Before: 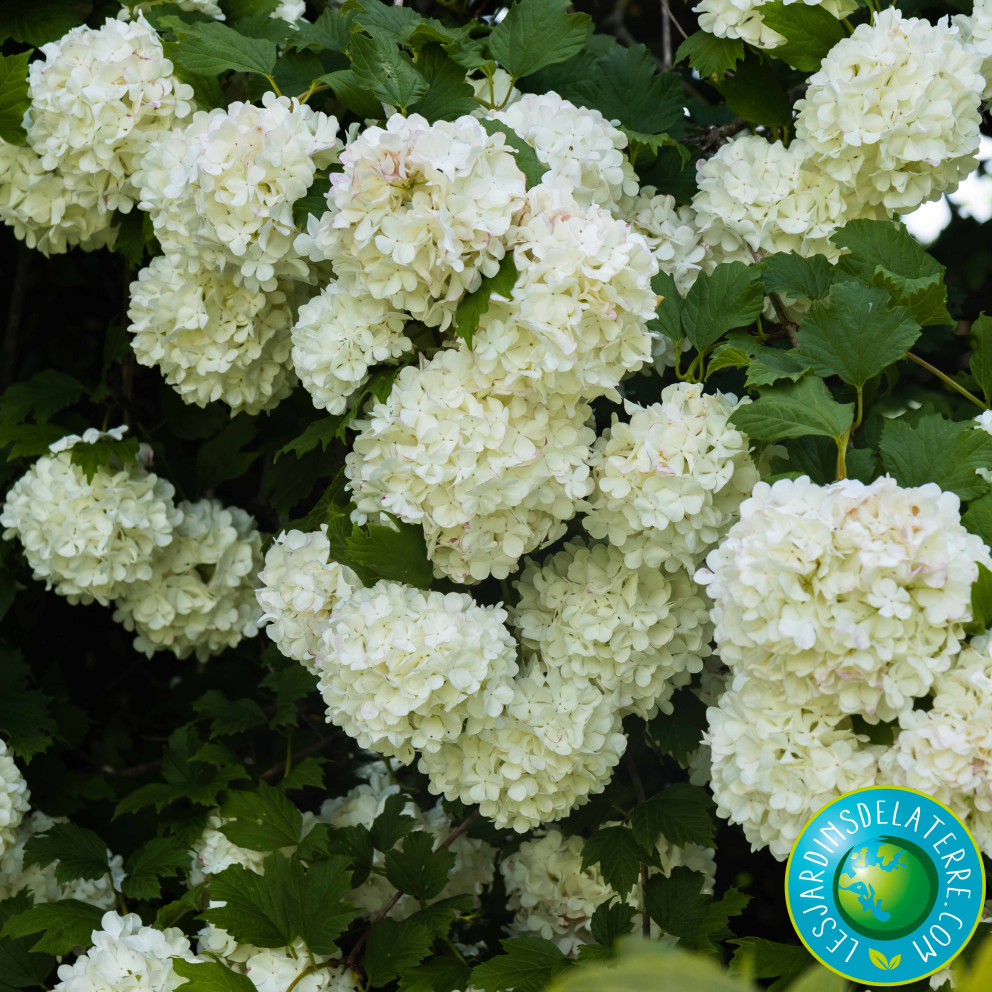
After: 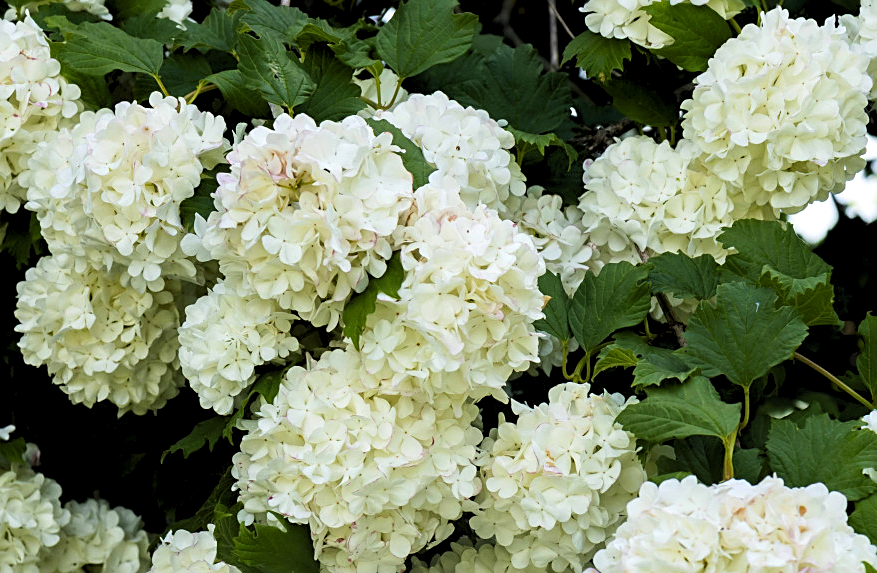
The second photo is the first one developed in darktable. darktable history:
levels: levels [0.073, 0.497, 0.972]
crop and rotate: left 11.503%, bottom 42.201%
sharpen: amount 0.498
contrast brightness saturation: contrast 0.079, saturation 0.016
